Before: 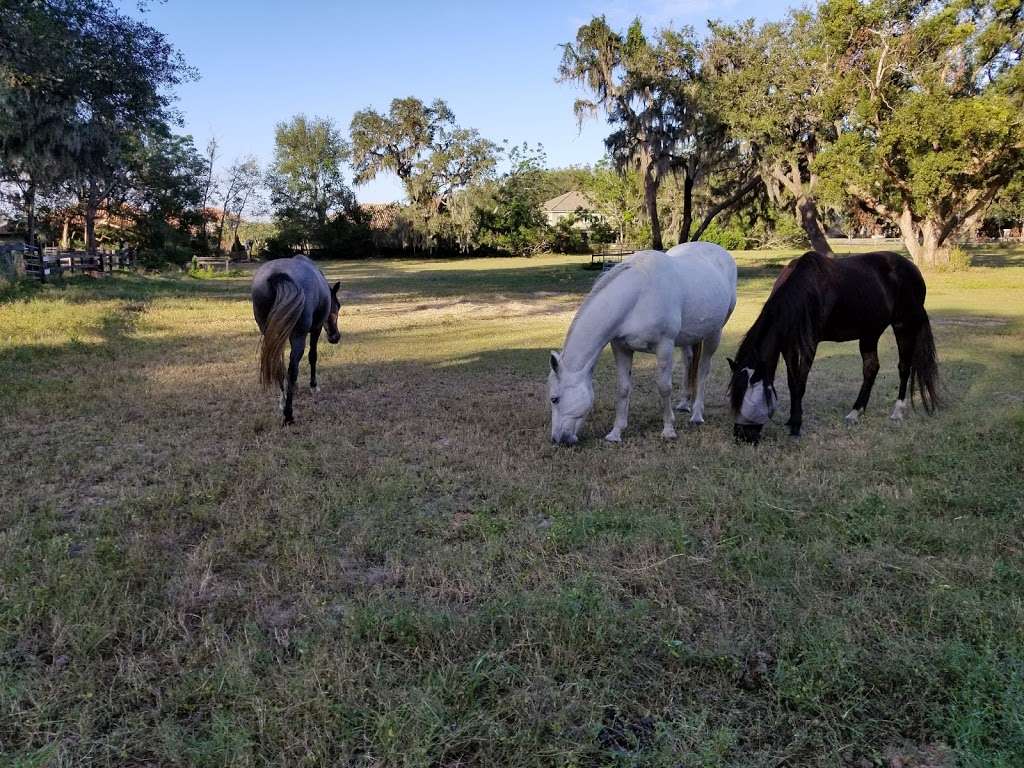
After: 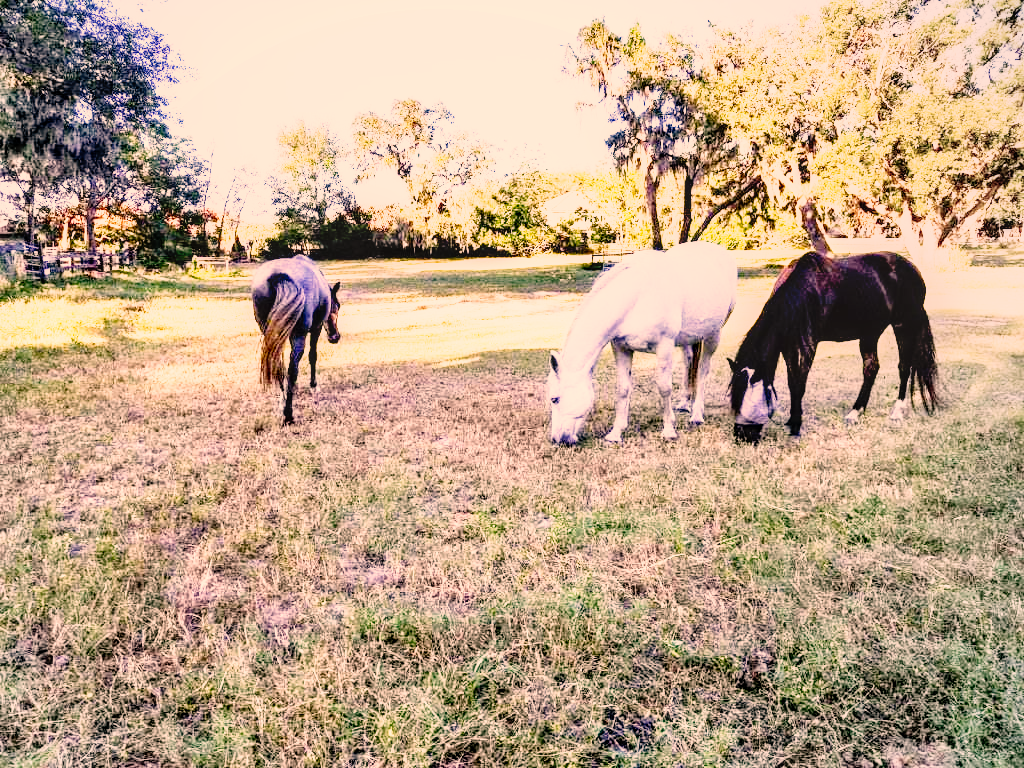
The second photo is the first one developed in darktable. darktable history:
vignetting: fall-off start 74.47%, fall-off radius 65.93%, brightness -0.148, center (-0.147, 0.016), unbound false
base curve: curves: ch0 [(0, 0) (0.012, 0.01) (0.073, 0.168) (0.31, 0.711) (0.645, 0.957) (1, 1)], preserve colors none
color correction: highlights a* 17.85, highlights b* 18.57
local contrast: detail 130%
tone curve: curves: ch0 [(0, 0.005) (0.103, 0.097) (0.18, 0.22) (0.378, 0.482) (0.504, 0.631) (0.663, 0.801) (0.834, 0.914) (1, 0.971)]; ch1 [(0, 0) (0.172, 0.123) (0.324, 0.253) (0.396, 0.388) (0.478, 0.461) (0.499, 0.498) (0.522, 0.528) (0.604, 0.692) (0.704, 0.818) (1, 1)]; ch2 [(0, 0) (0.411, 0.424) (0.496, 0.5) (0.515, 0.519) (0.555, 0.585) (0.628, 0.703) (1, 1)], preserve colors none
exposure: black level correction 0, exposure 0.703 EV, compensate highlight preservation false
